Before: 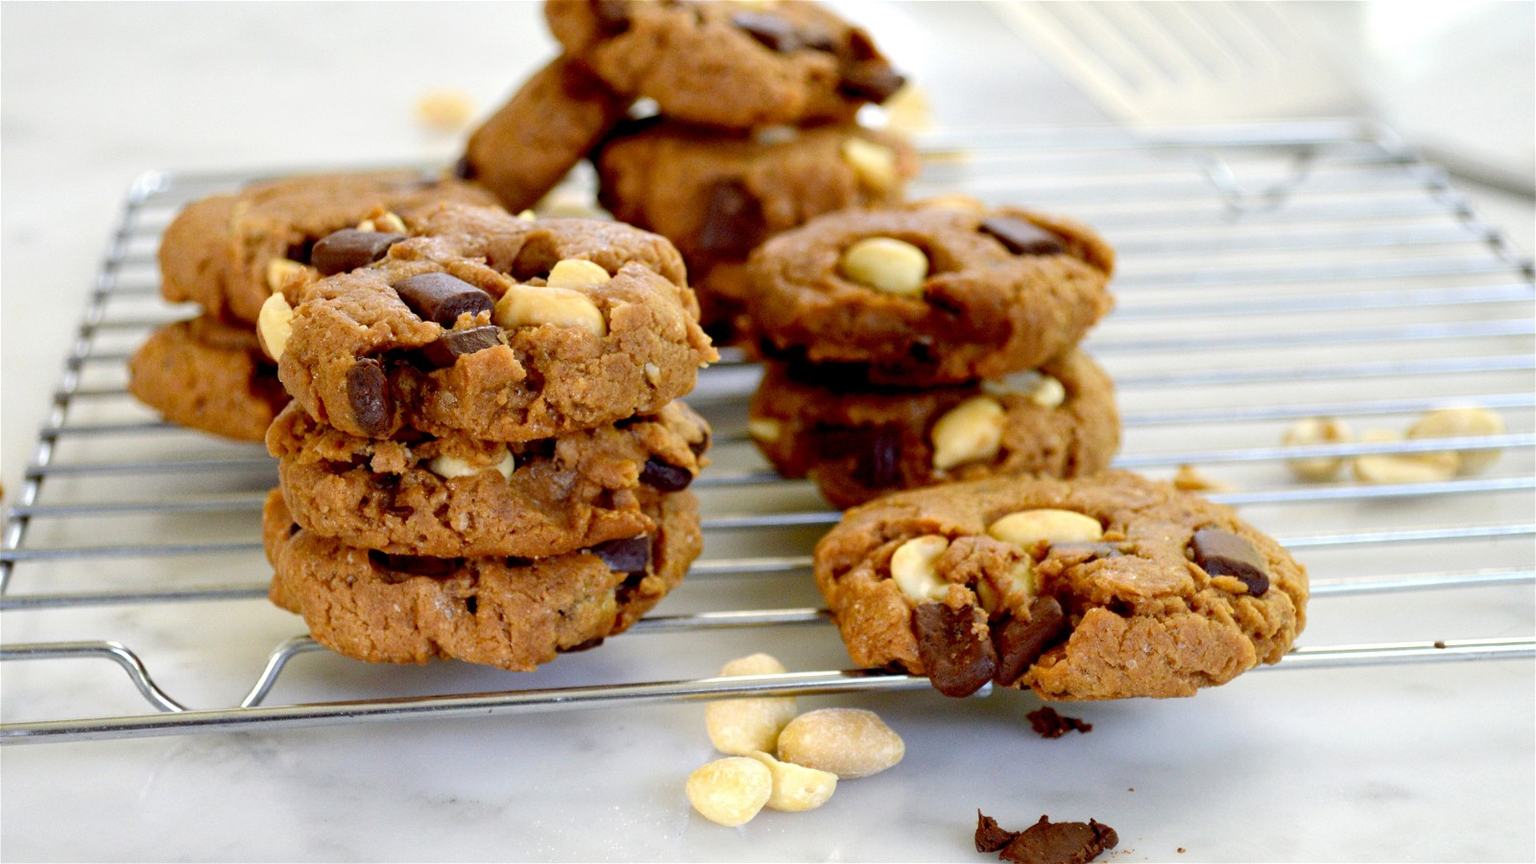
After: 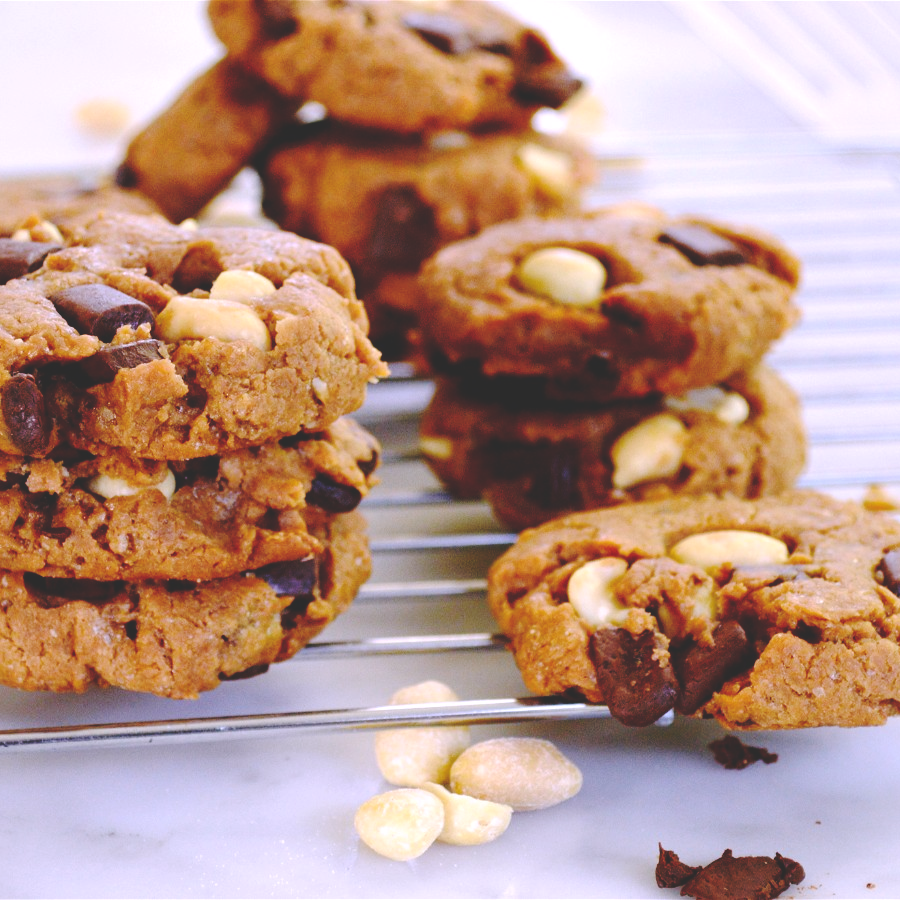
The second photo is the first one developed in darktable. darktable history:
white balance: red 1.042, blue 1.17
crop and rotate: left 22.516%, right 21.234%
base curve: curves: ch0 [(0, 0.024) (0.055, 0.065) (0.121, 0.166) (0.236, 0.319) (0.693, 0.726) (1, 1)], preserve colors none
